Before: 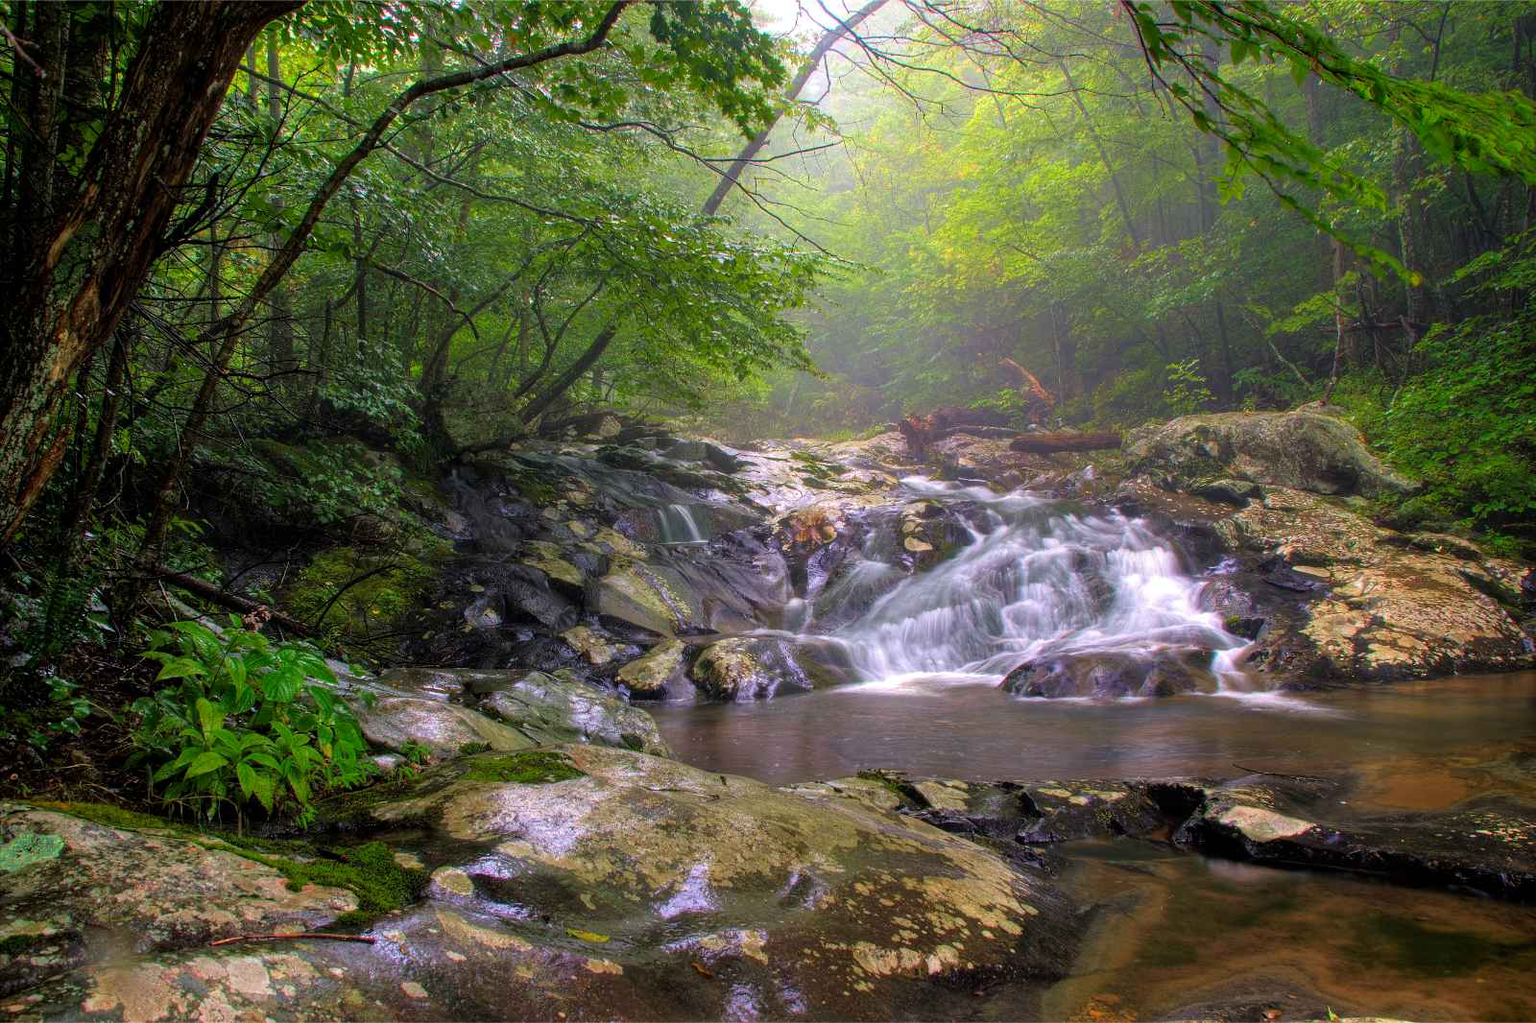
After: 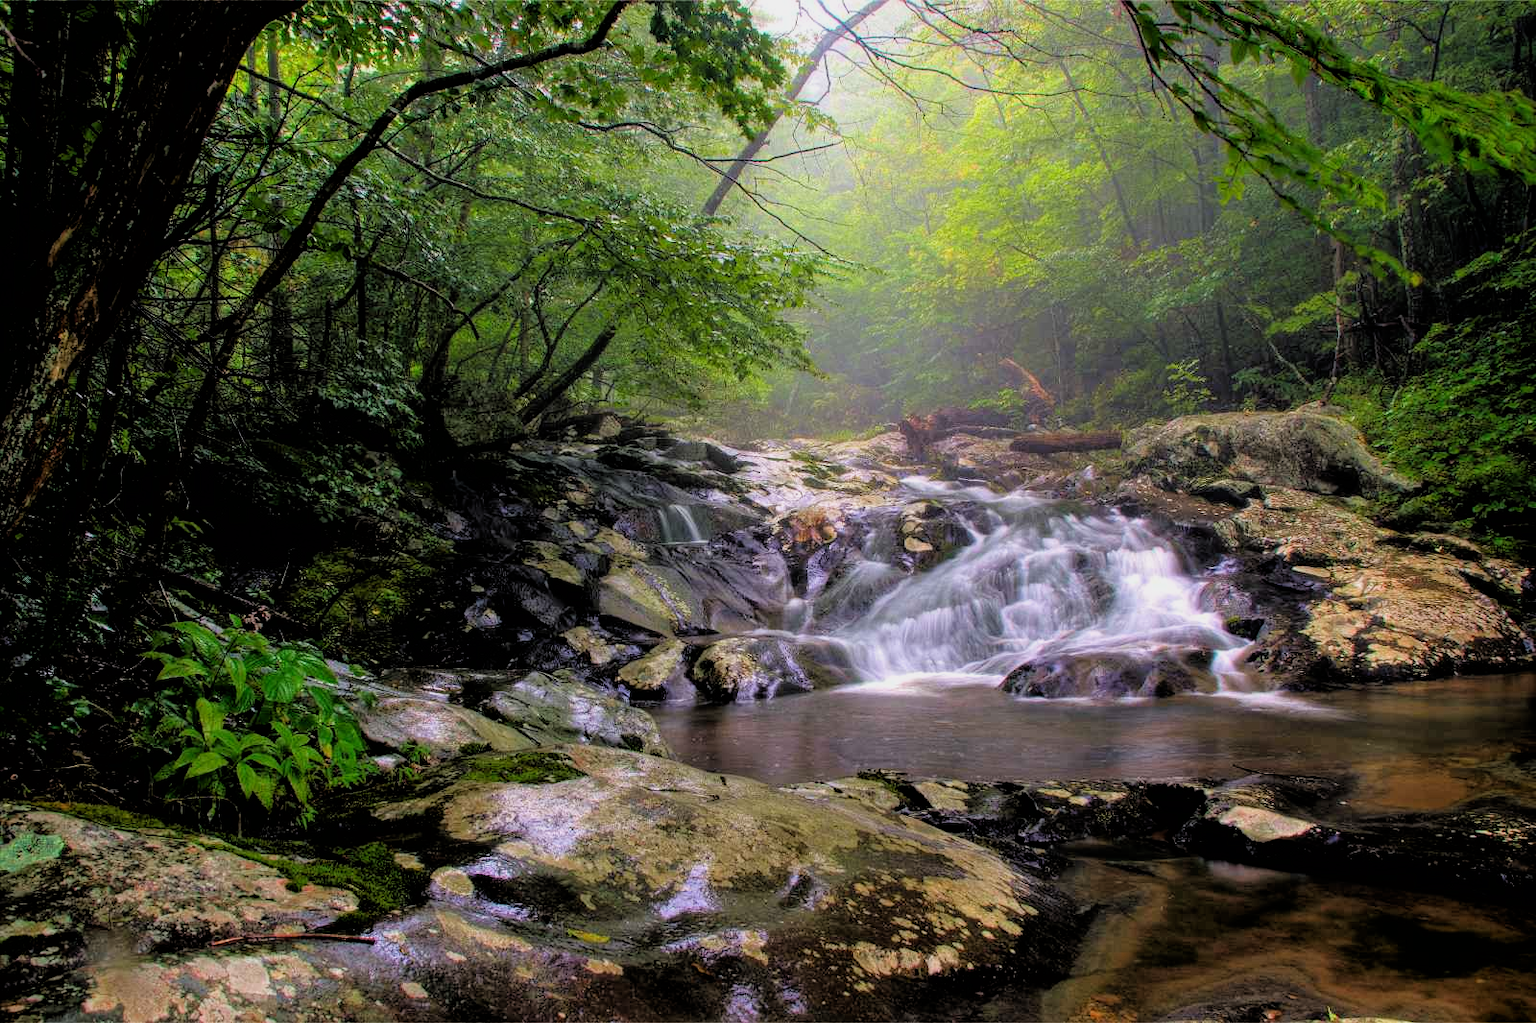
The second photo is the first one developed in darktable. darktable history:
filmic rgb: black relative exposure -3.89 EV, white relative exposure 3.15 EV, threshold 5.97 EV, hardness 2.87, enable highlight reconstruction true
